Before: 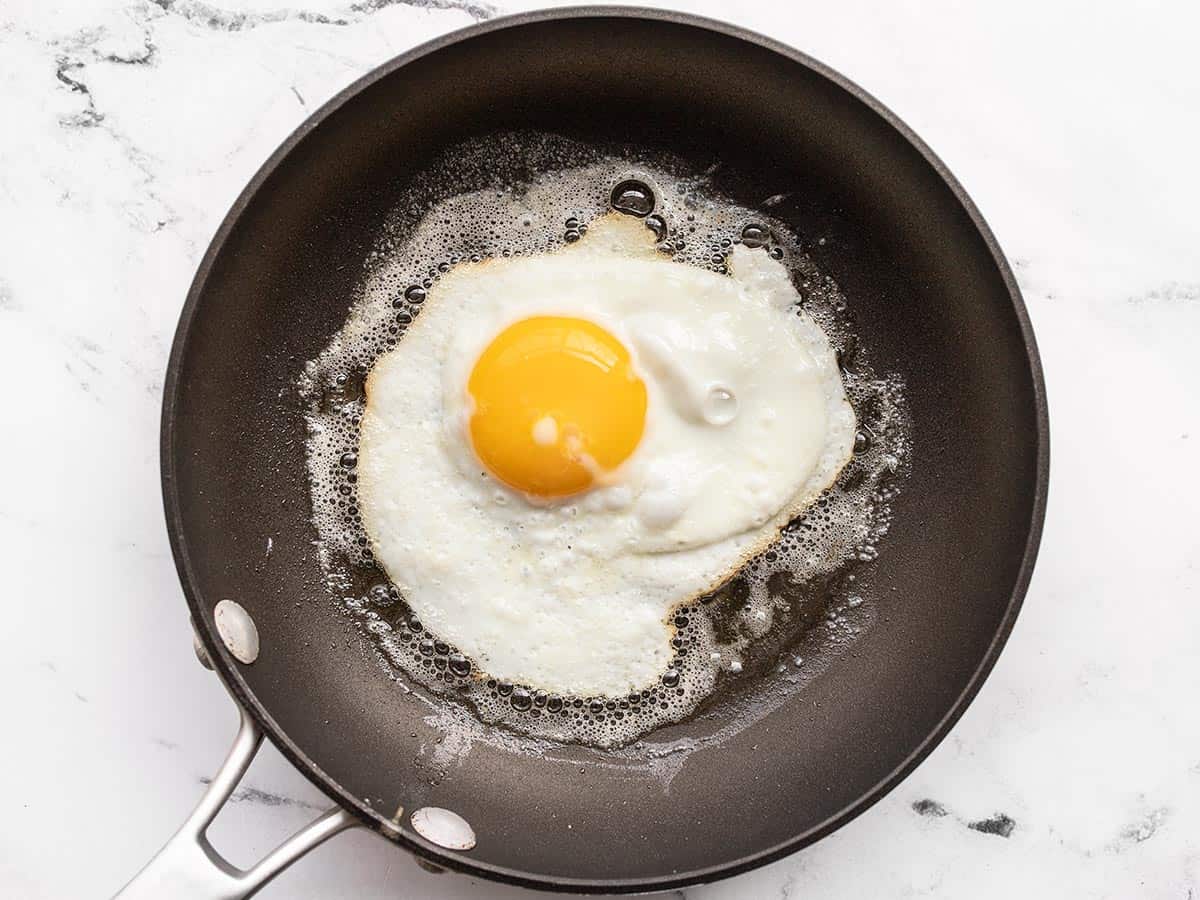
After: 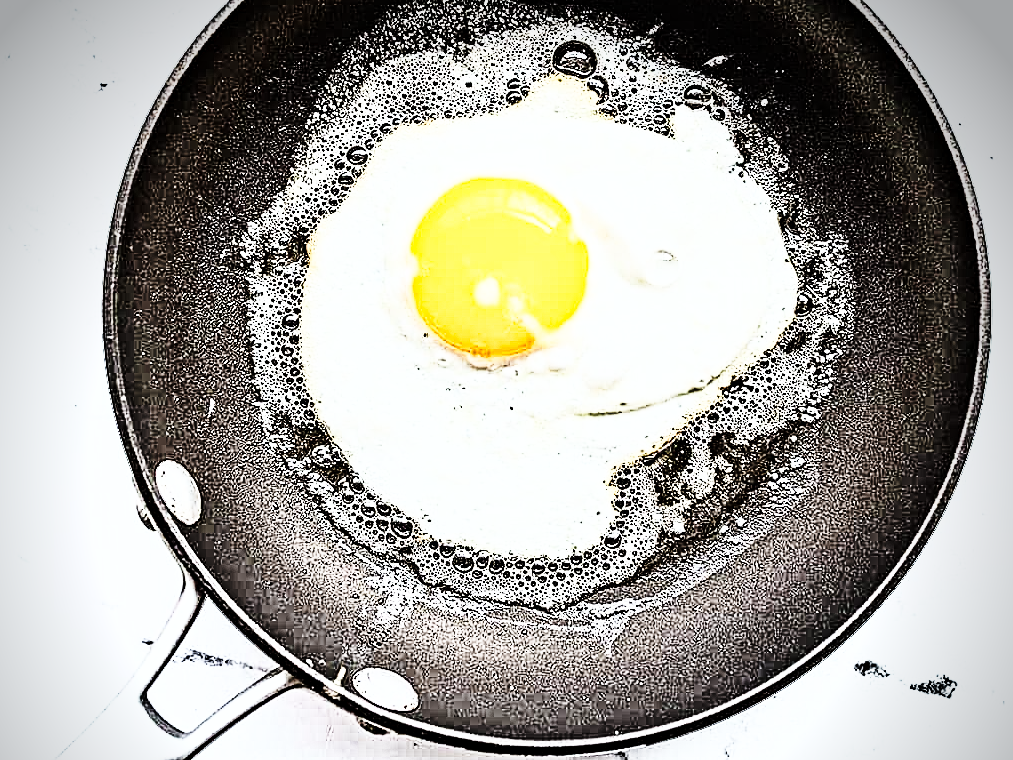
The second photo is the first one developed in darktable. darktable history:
vignetting: brightness -0.629, saturation -0.007, center (-0.028, 0.239)
crop and rotate: left 4.842%, top 15.51%, right 10.668%
white balance: red 0.925, blue 1.046
haze removal: compatibility mode true, adaptive false
rgb curve: curves: ch0 [(0, 0) (0.21, 0.15) (0.24, 0.21) (0.5, 0.75) (0.75, 0.96) (0.89, 0.99) (1, 1)]; ch1 [(0, 0.02) (0.21, 0.13) (0.25, 0.2) (0.5, 0.67) (0.75, 0.9) (0.89, 0.97) (1, 1)]; ch2 [(0, 0.02) (0.21, 0.13) (0.25, 0.2) (0.5, 0.67) (0.75, 0.9) (0.89, 0.97) (1, 1)], compensate middle gray true
contrast brightness saturation: saturation -0.05
base curve: curves: ch0 [(0, 0) (0.028, 0.03) (0.121, 0.232) (0.46, 0.748) (0.859, 0.968) (1, 1)], preserve colors none
contrast equalizer: octaves 7, y [[0.406, 0.494, 0.589, 0.753, 0.877, 0.999], [0.5 ×6], [0.5 ×6], [0 ×6], [0 ×6]]
